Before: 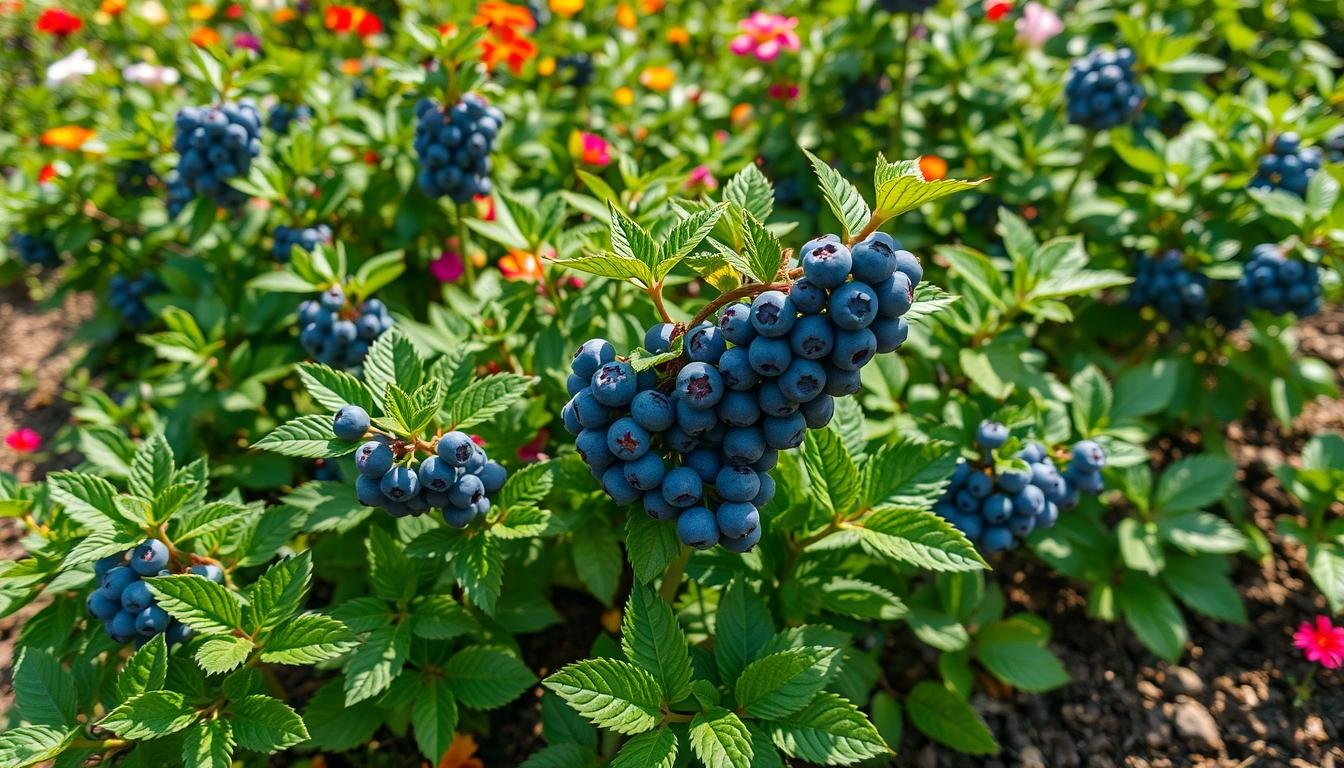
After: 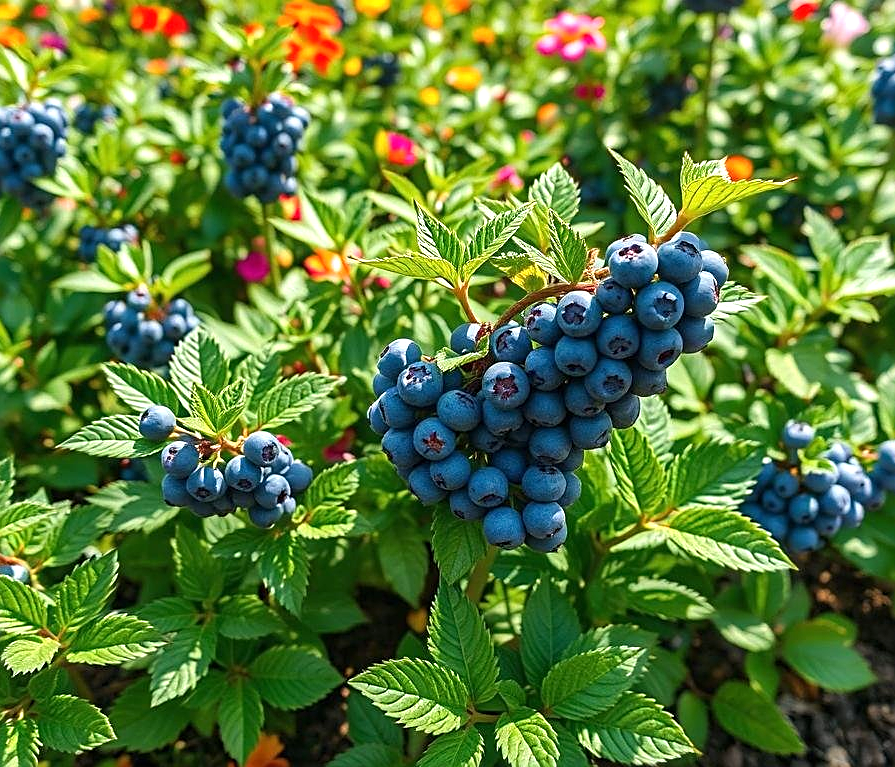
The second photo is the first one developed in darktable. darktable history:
crop and rotate: left 14.475%, right 18.872%
tone equalizer: edges refinement/feathering 500, mask exposure compensation -1.57 EV, preserve details no
sharpen: on, module defaults
exposure: black level correction 0, exposure 0.498 EV, compensate exposure bias true, compensate highlight preservation false
